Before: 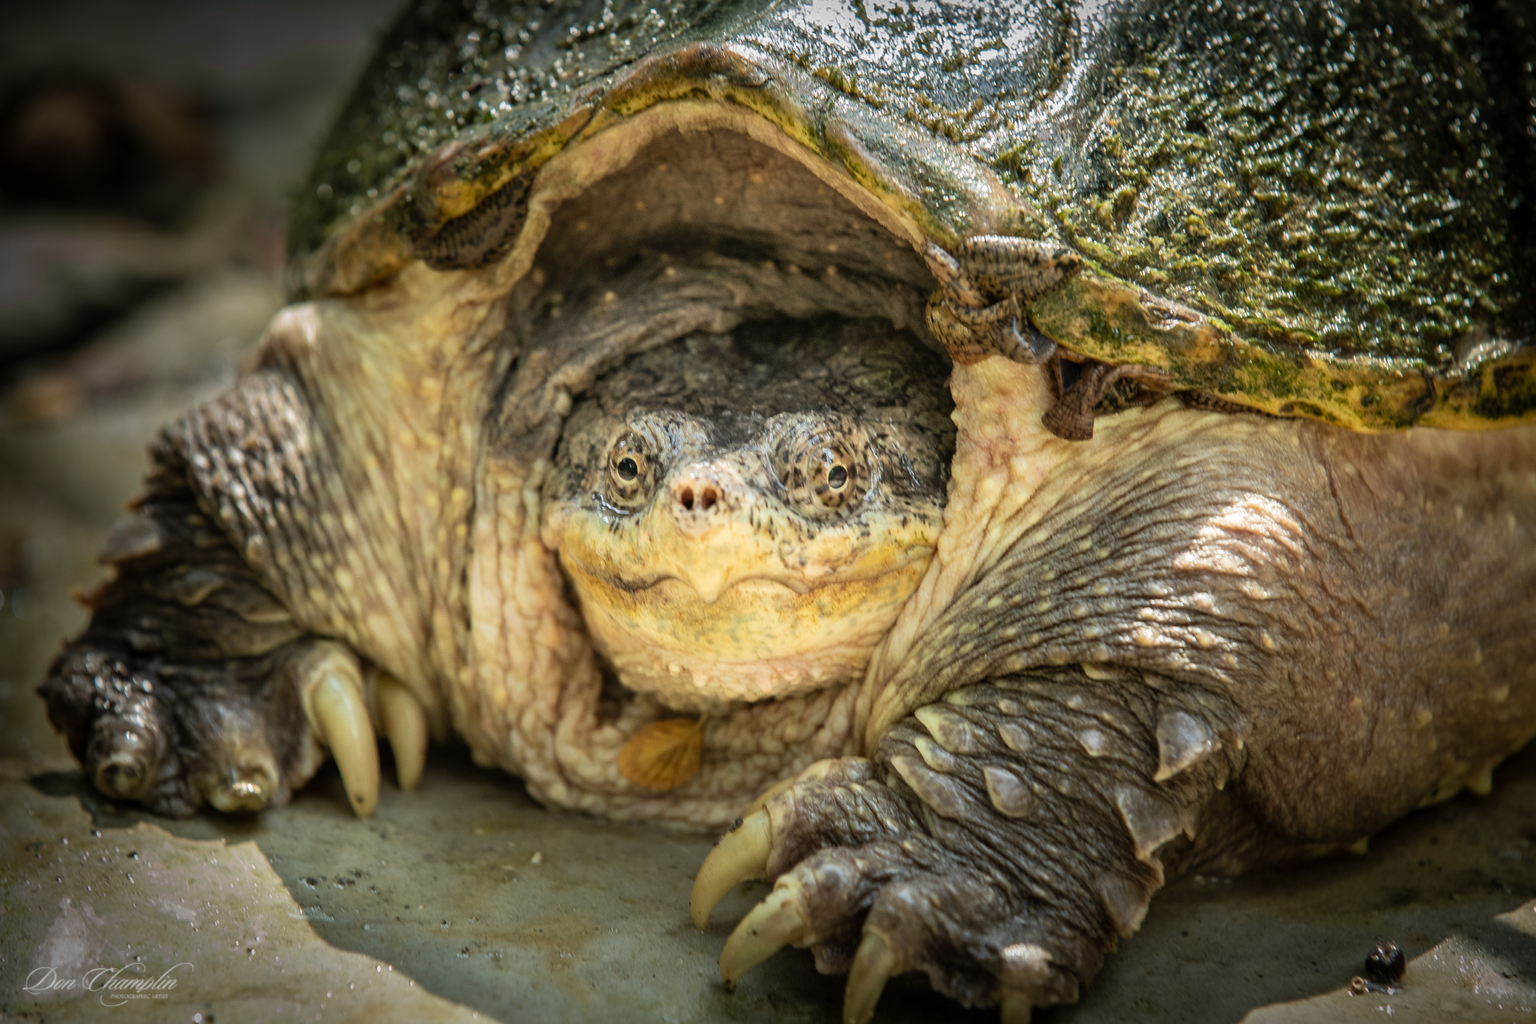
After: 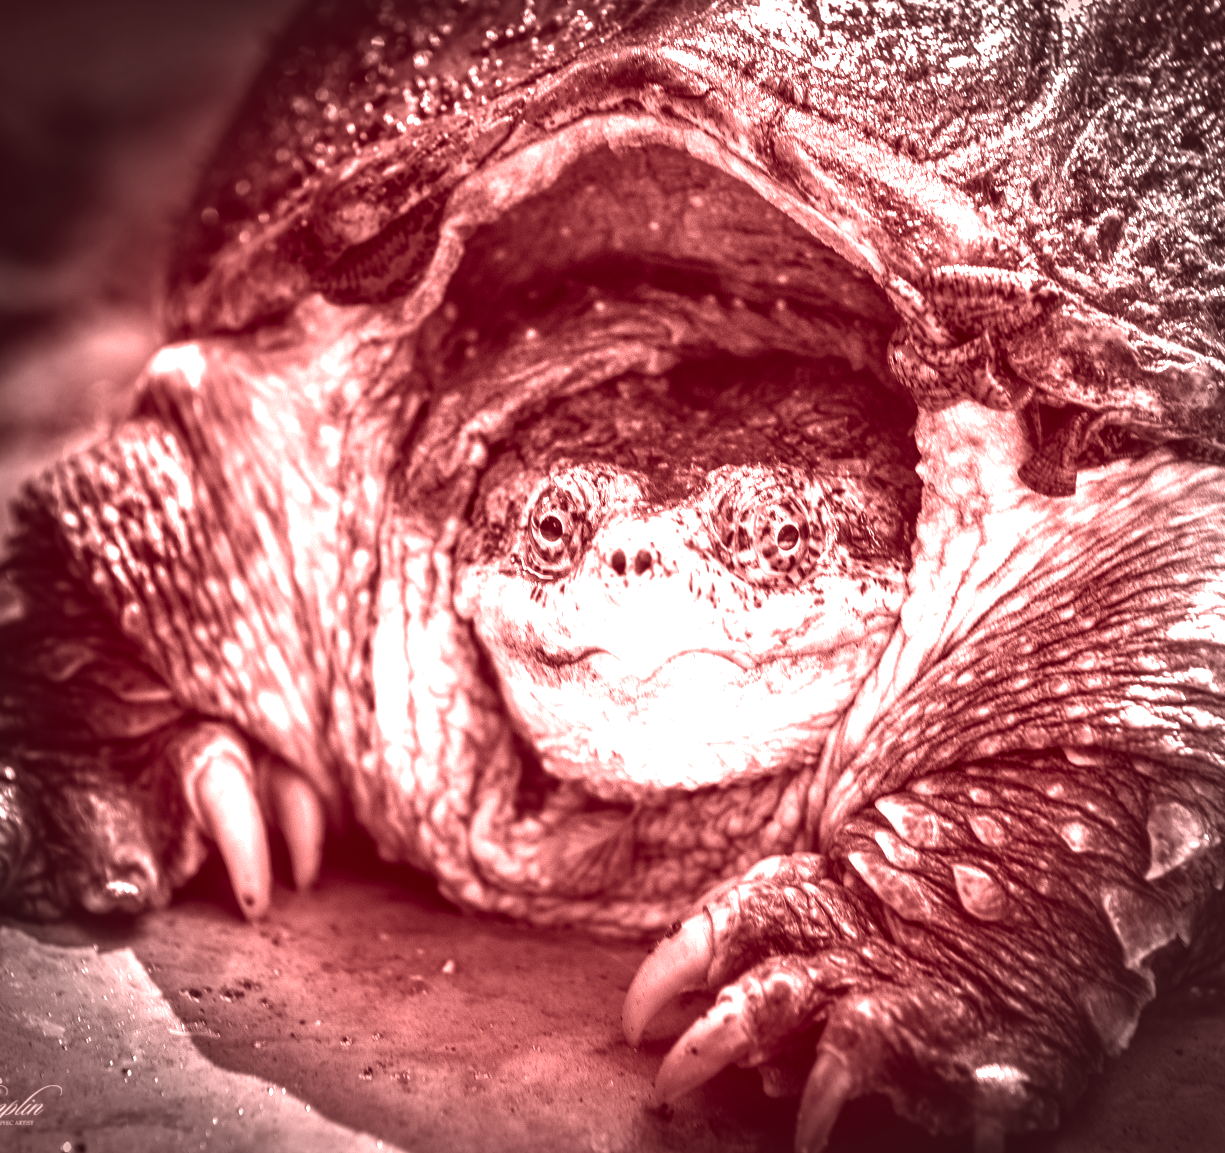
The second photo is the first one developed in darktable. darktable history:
local contrast: detail 130%
crop and rotate: left 9.061%, right 20.142%
color correction: highlights a* -1.43, highlights b* 10.12, shadows a* 0.395, shadows b* 19.35
colorize: saturation 60%, source mix 100%
vignetting: fall-off radius 31.48%, brightness -0.472
exposure: black level correction 0, exposure 1.2 EV, compensate exposure bias true, compensate highlight preservation false
contrast brightness saturation: contrast -0.03, brightness -0.59, saturation -1
